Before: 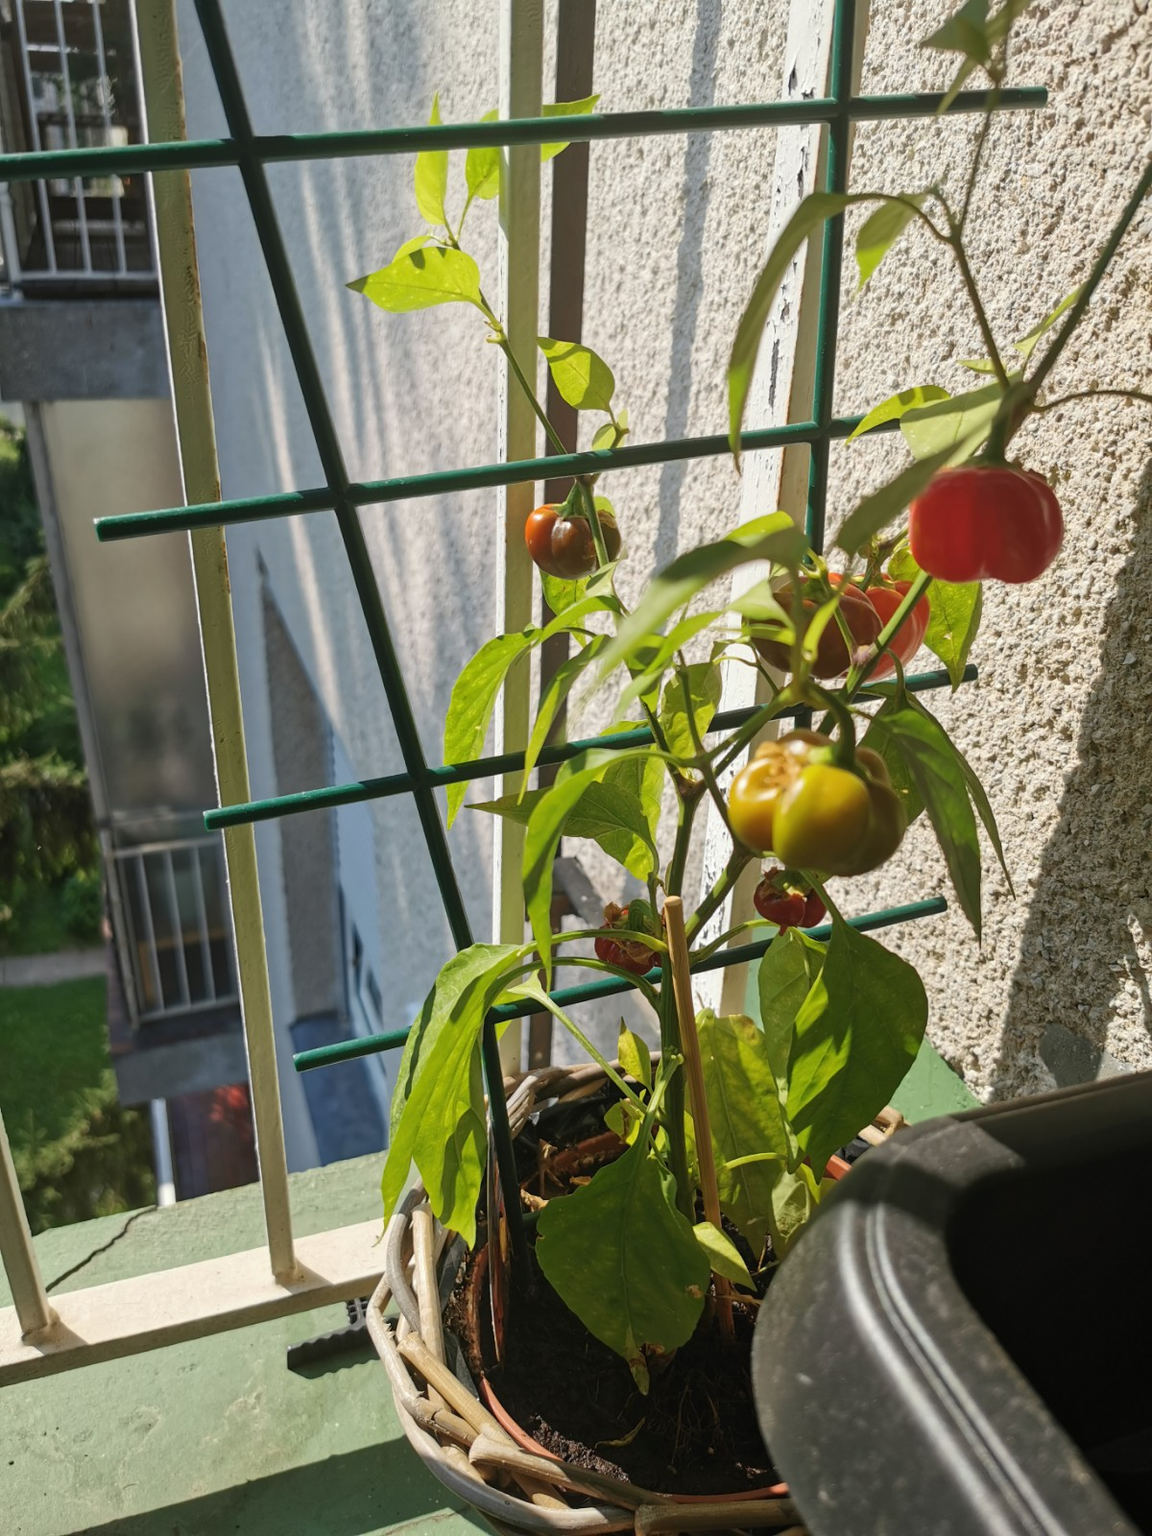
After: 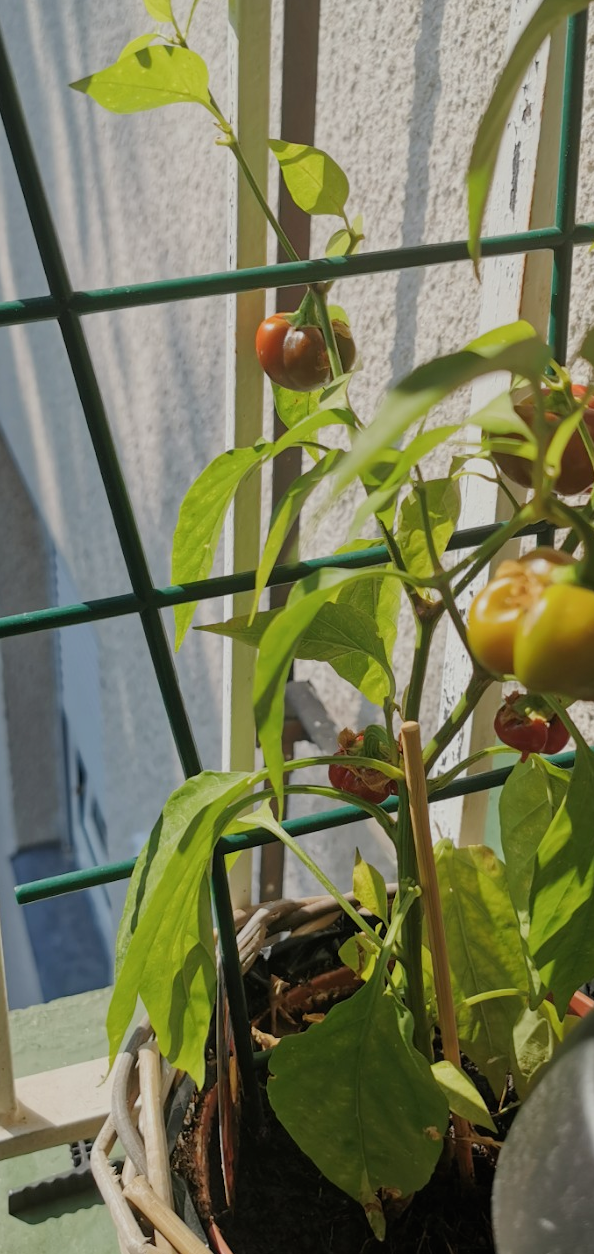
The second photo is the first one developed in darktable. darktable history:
filmic rgb: middle gray luminance 18.39%, black relative exposure -10.49 EV, white relative exposure 3.41 EV, target black luminance 0%, hardness 6.06, latitude 98.14%, contrast 0.851, shadows ↔ highlights balance 0.593%, iterations of high-quality reconstruction 0
crop and rotate: angle 0.024°, left 24.258%, top 13.231%, right 26.187%, bottom 8.29%
